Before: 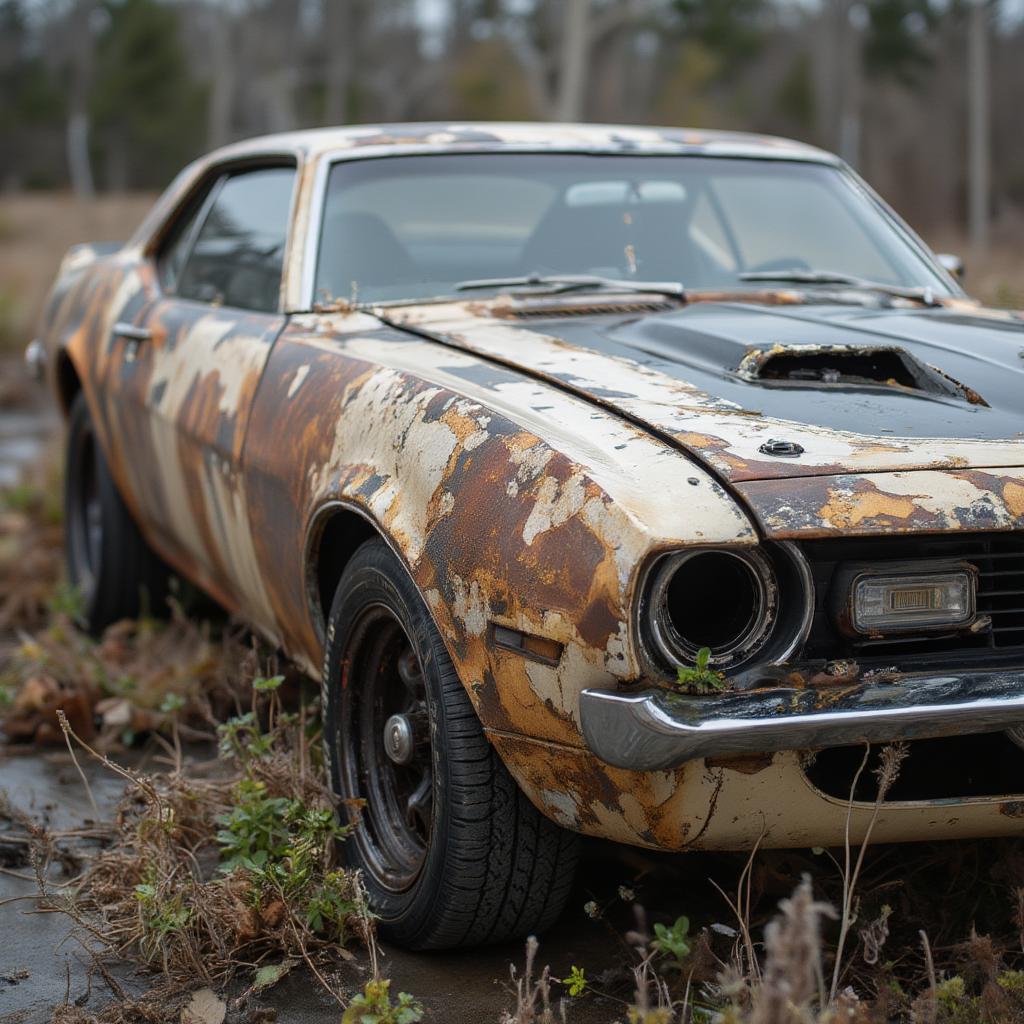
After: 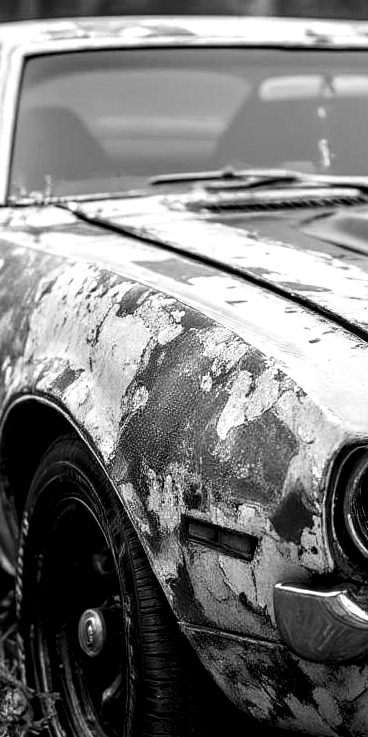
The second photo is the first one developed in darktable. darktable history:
exposure: exposure -0.146 EV, compensate exposure bias true, compensate highlight preservation false
color calibration: x 0.37, y 0.382, temperature 4313.39 K
local contrast: detail 150%
contrast brightness saturation: contrast 0.26, brightness 0.017, saturation 0.885
color zones: curves: ch0 [(0.004, 0.588) (0.116, 0.636) (0.259, 0.476) (0.423, 0.464) (0.75, 0.5)]; ch1 [(0, 0) (0.143, 0) (0.286, 0) (0.429, 0) (0.571, 0) (0.714, 0) (0.857, 0)], mix 42.72%
filmic rgb: black relative exposure -7.65 EV, white relative exposure 4.56 EV, hardness 3.61, preserve chrominance no, color science v4 (2020), contrast in shadows soft
color correction: highlights a* 11.16, highlights b* 29.91, shadows a* 2.78, shadows b* 17.22, saturation 1.73
crop and rotate: left 29.969%, top 10.353%, right 34.021%, bottom 17.634%
